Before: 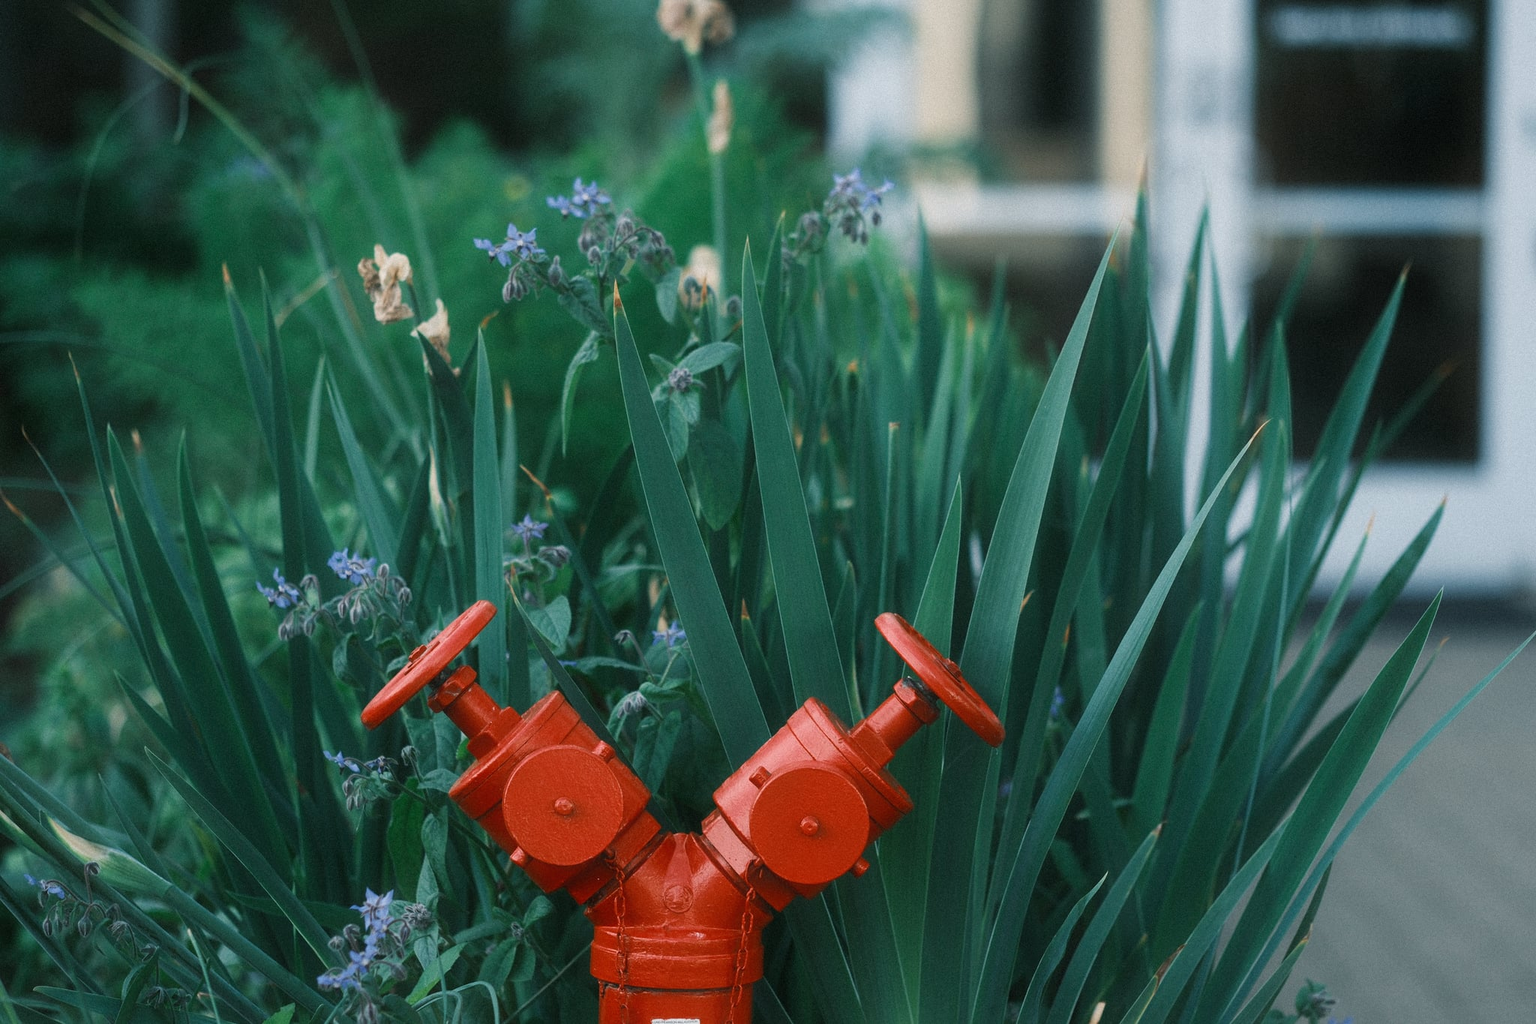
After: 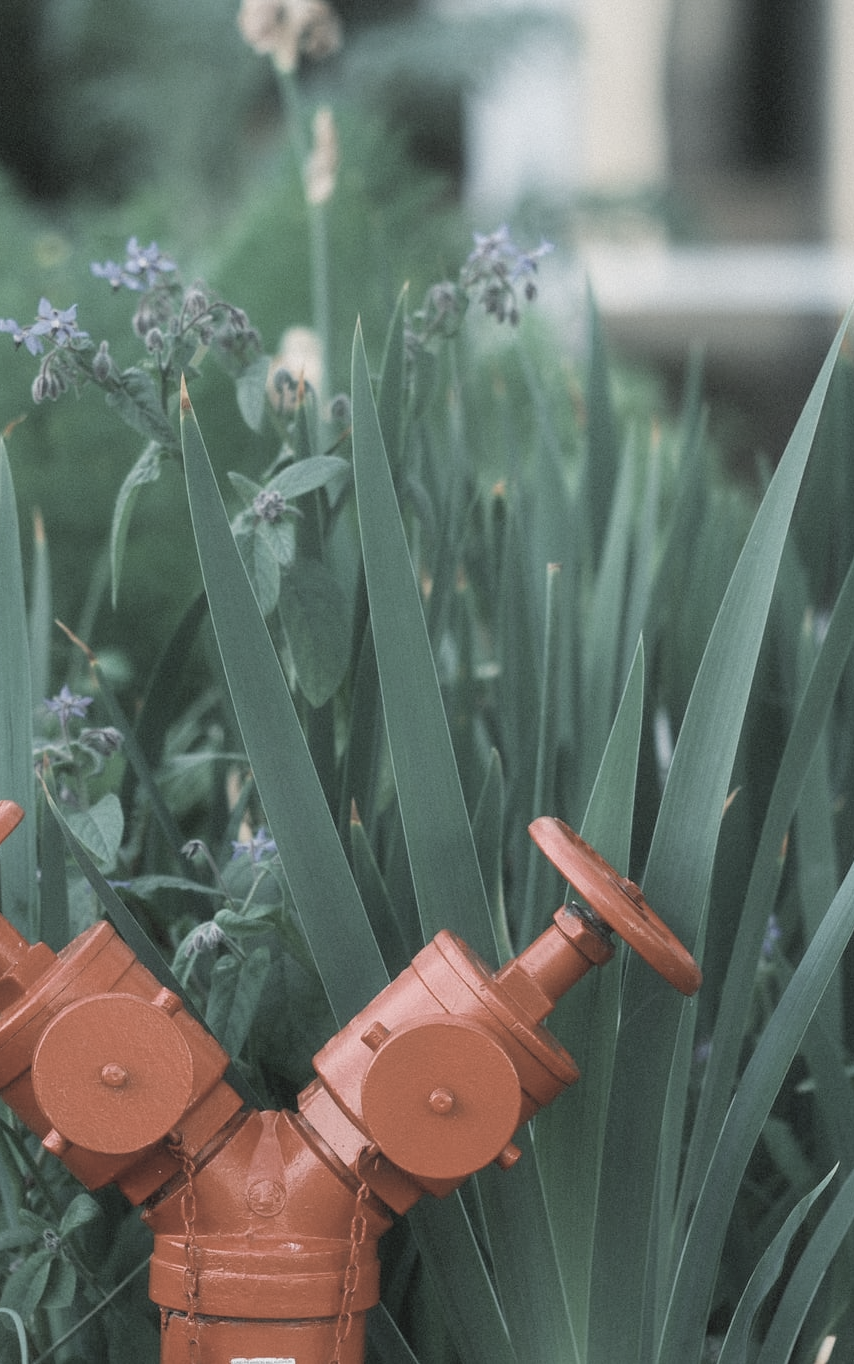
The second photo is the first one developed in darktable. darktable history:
crop: left 31.156%, right 27.103%
contrast brightness saturation: brightness 0.187, saturation -0.518
